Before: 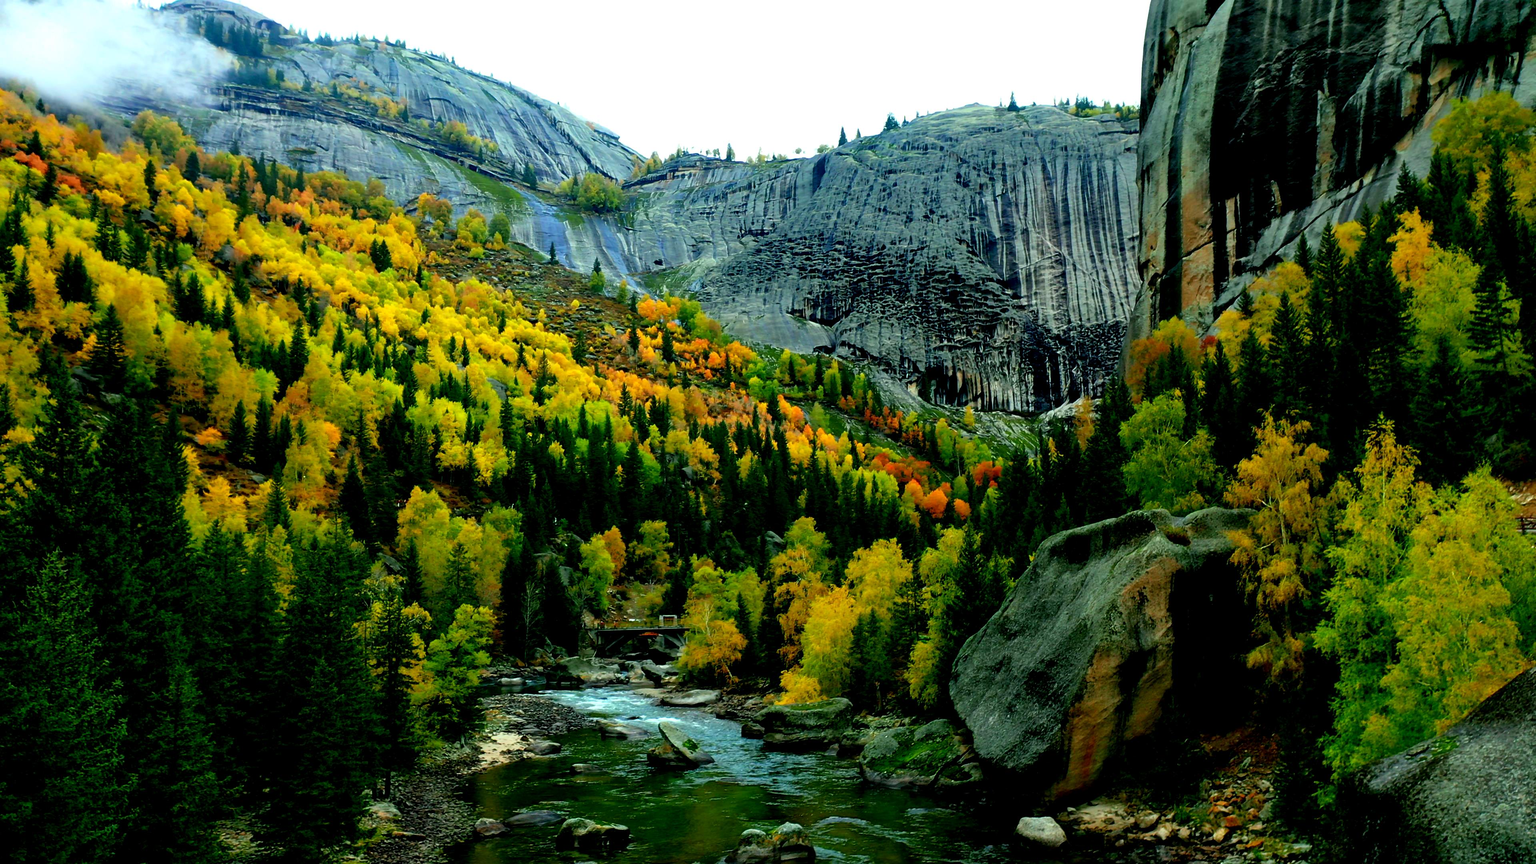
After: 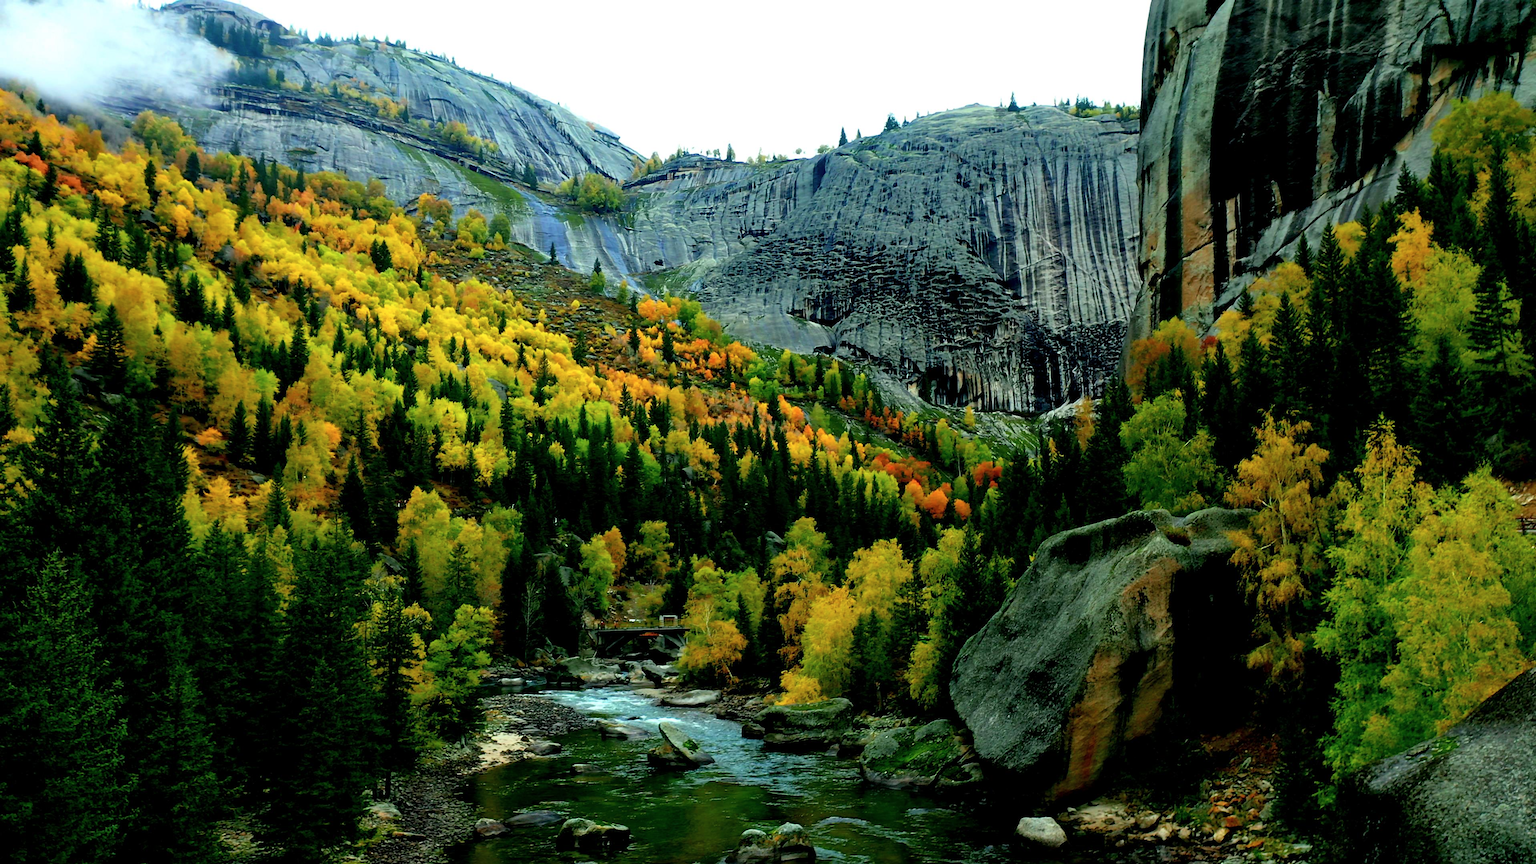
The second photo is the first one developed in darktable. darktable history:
contrast brightness saturation: contrast 0.008, saturation -0.064
